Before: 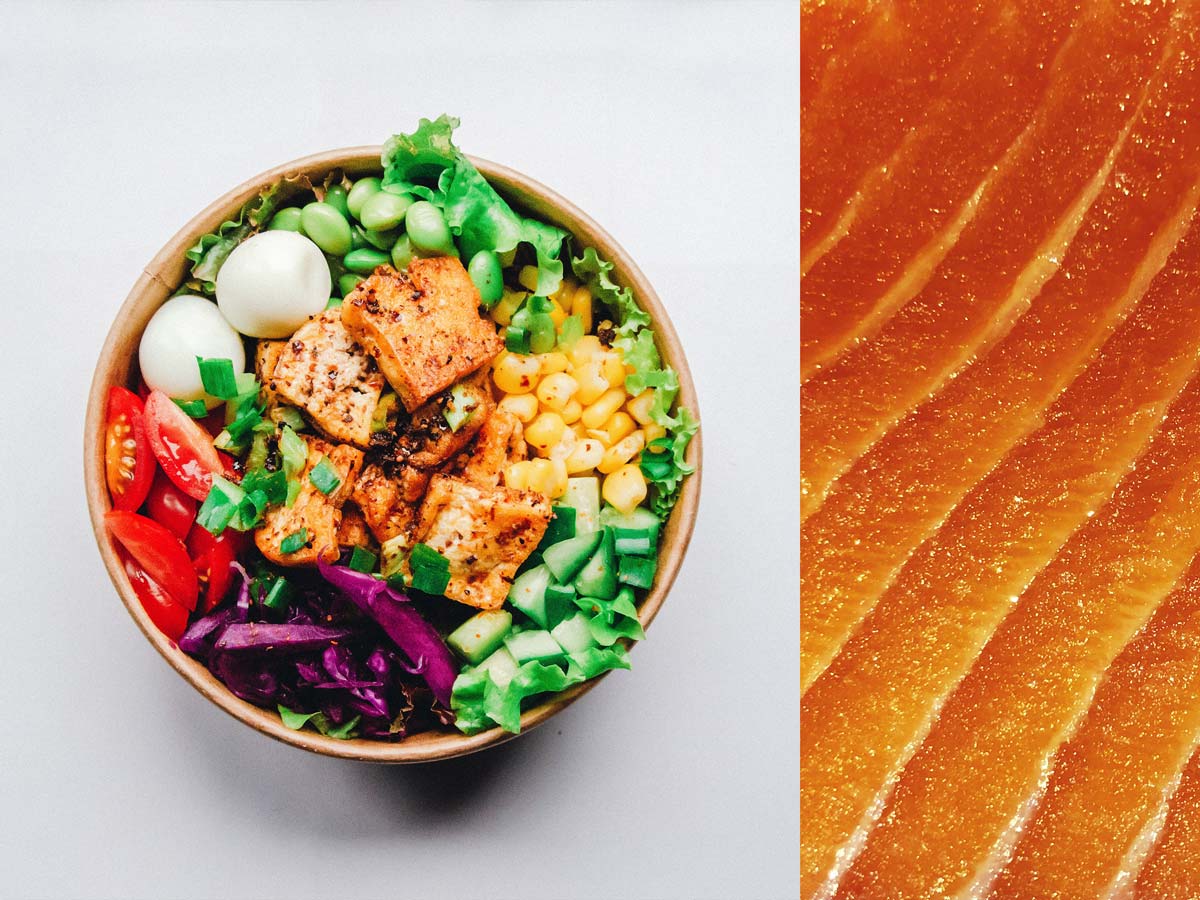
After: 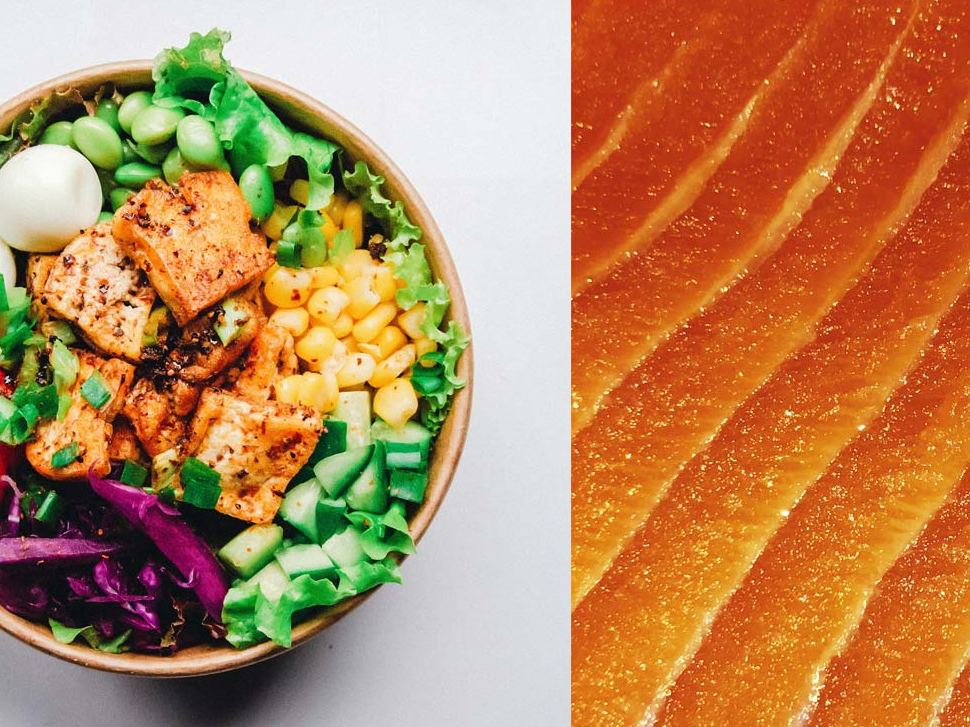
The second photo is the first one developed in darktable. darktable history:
crop: left 19.159%, top 9.58%, bottom 9.58%
velvia: strength 6%
